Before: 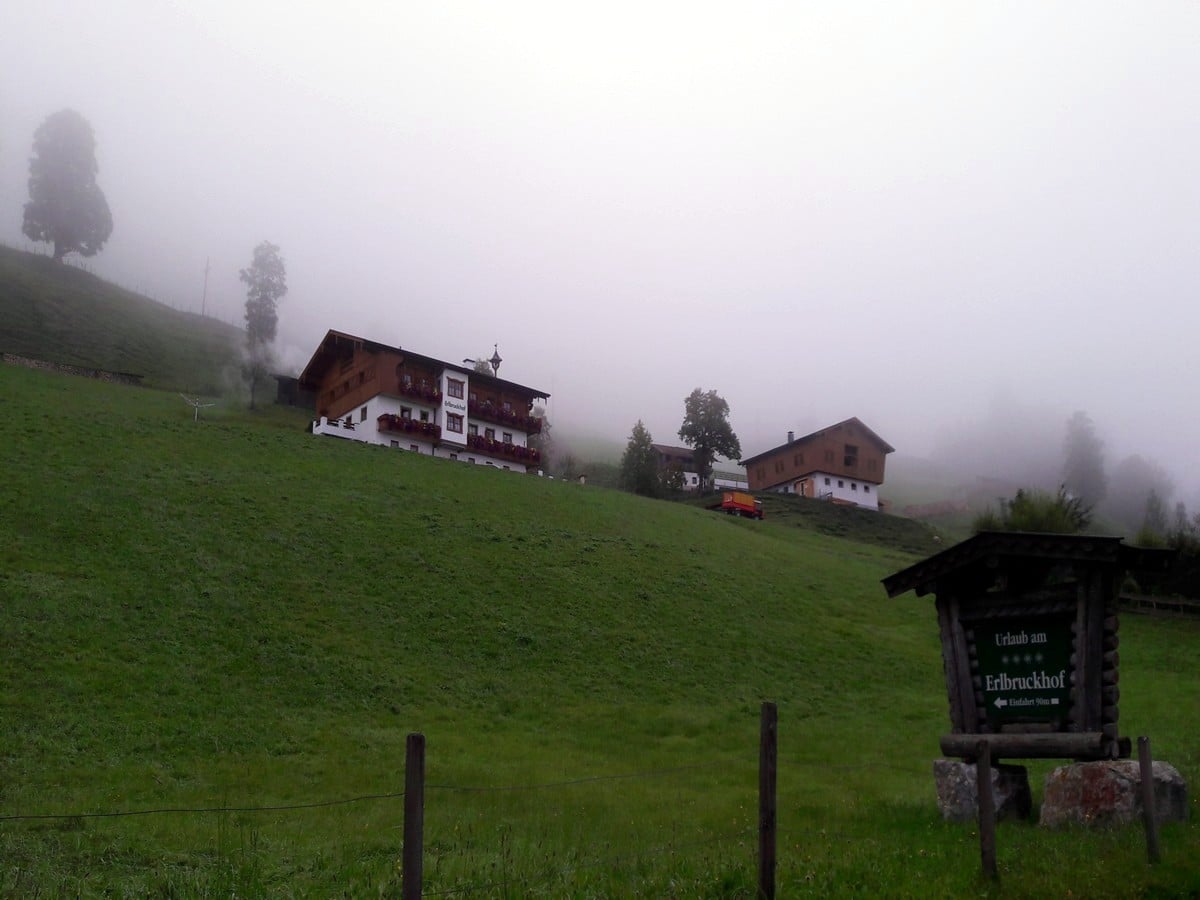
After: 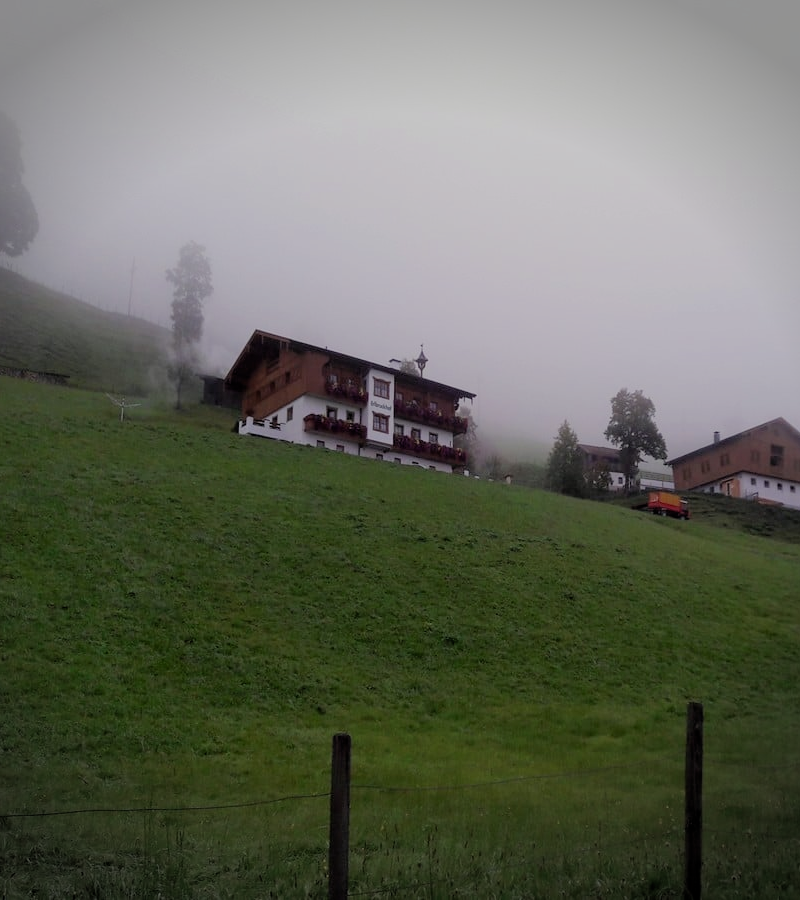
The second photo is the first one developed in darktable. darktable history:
crop and rotate: left 6.248%, right 27.057%
vignetting: fall-off start 88.75%, fall-off radius 43.87%, width/height ratio 1.156
filmic rgb: black relative exposure -8.83 EV, white relative exposure 4.98 EV, target black luminance 0%, hardness 3.77, latitude 66.4%, contrast 0.818, highlights saturation mix 10.54%, shadows ↔ highlights balance 20.53%
